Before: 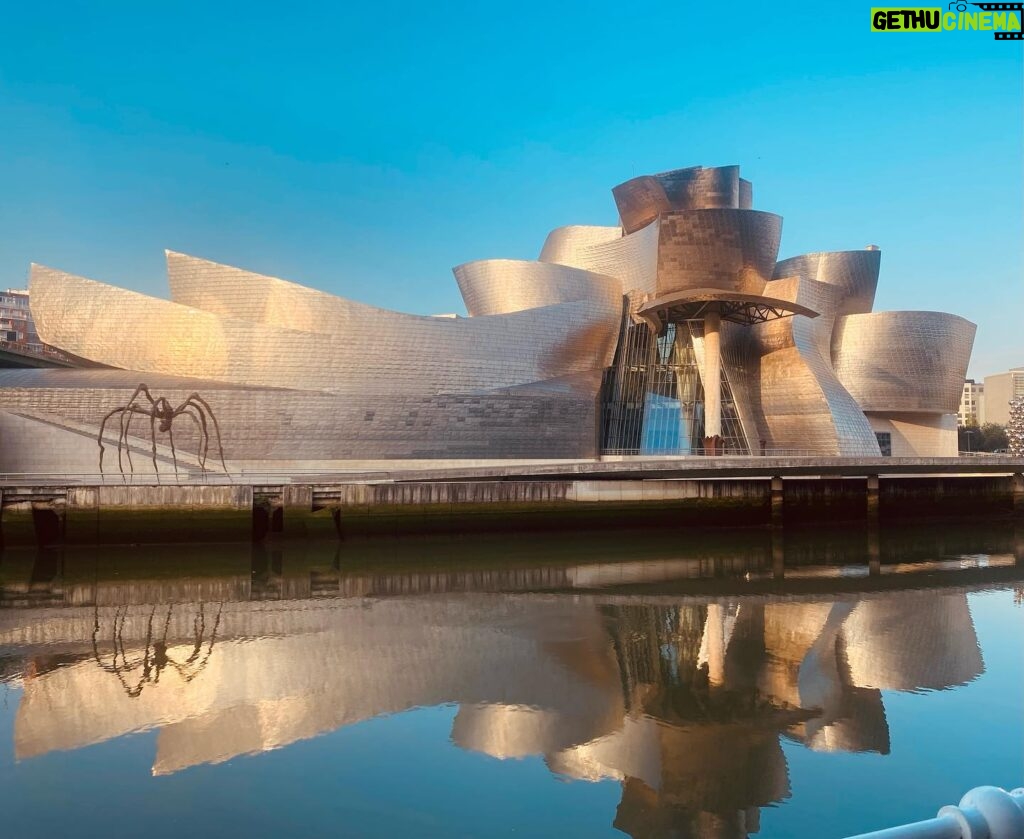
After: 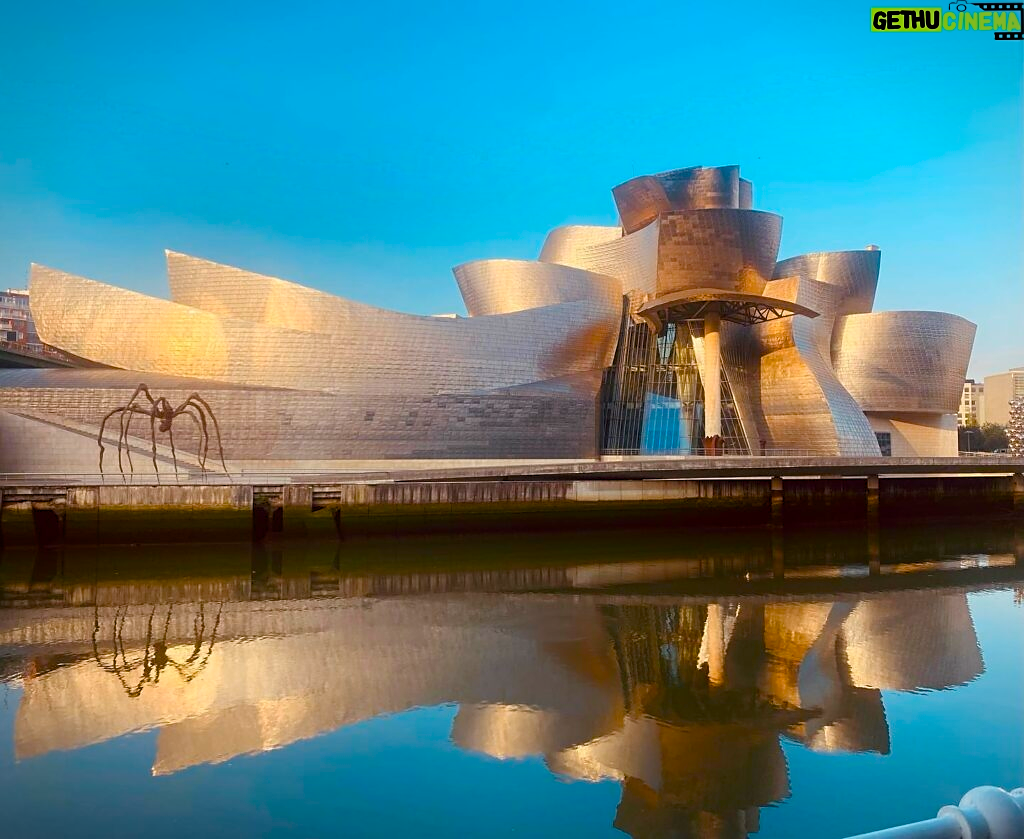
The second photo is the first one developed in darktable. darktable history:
sharpen: radius 1.519, amount 0.374, threshold 1.58
shadows and highlights: shadows -71.33, highlights 36.6, soften with gaussian
vignetting: fall-off start 97.26%, fall-off radius 78.22%, width/height ratio 1.114, unbound false
color balance rgb: highlights gain › chroma 0.226%, highlights gain › hue 329.74°, perceptual saturation grading › global saturation 36.344%, perceptual saturation grading › shadows 35.113%
